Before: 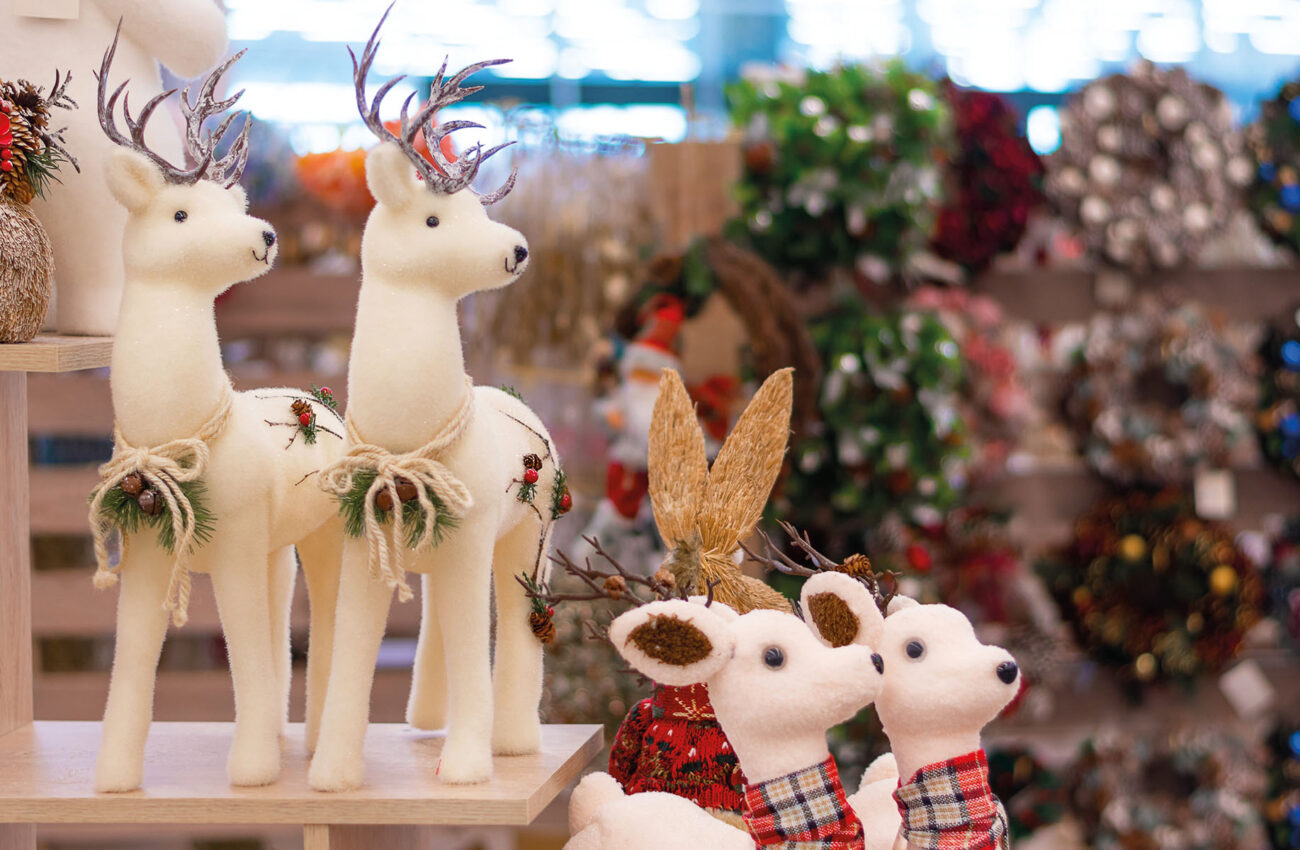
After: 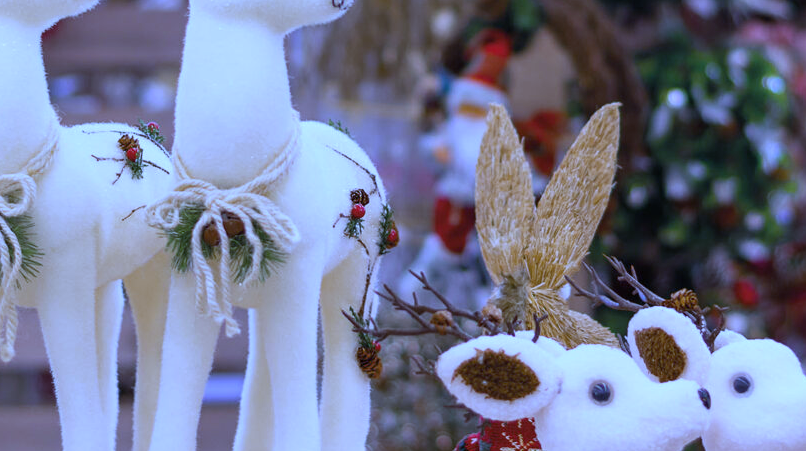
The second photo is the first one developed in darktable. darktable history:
white balance: red 0.766, blue 1.537
crop: left 13.312%, top 31.28%, right 24.627%, bottom 15.582%
